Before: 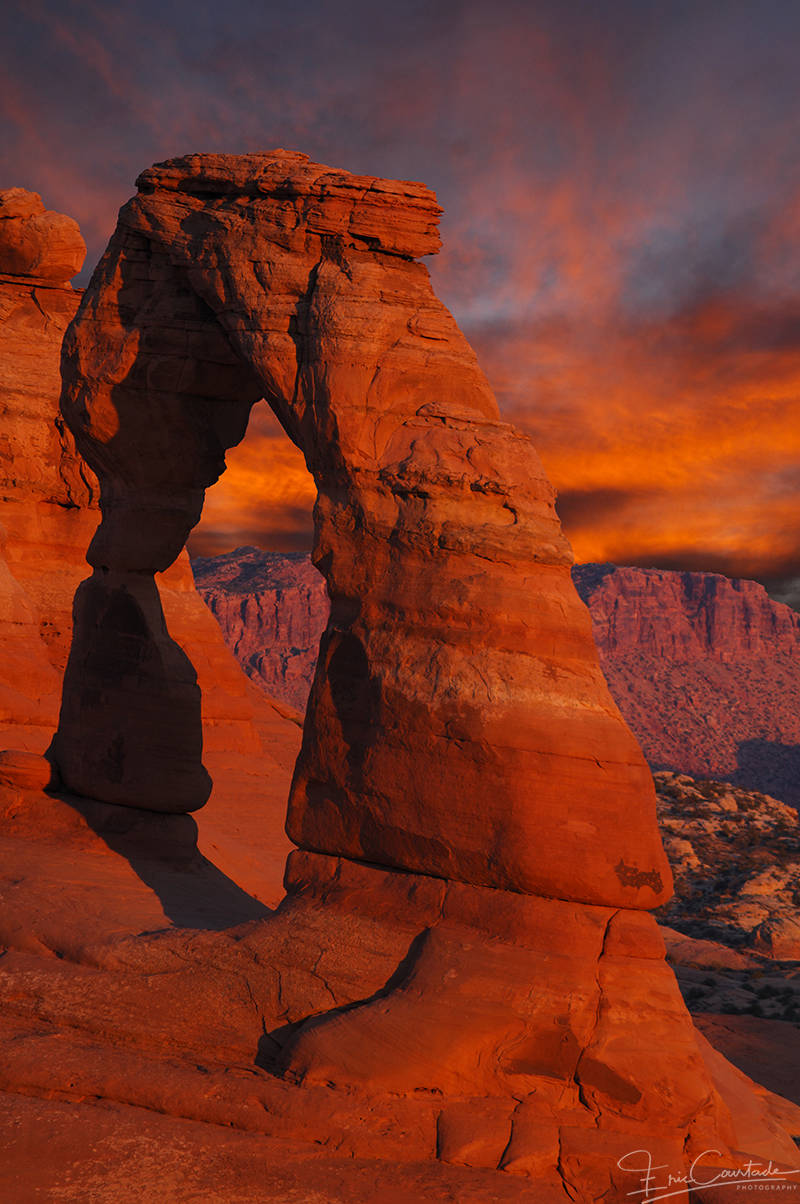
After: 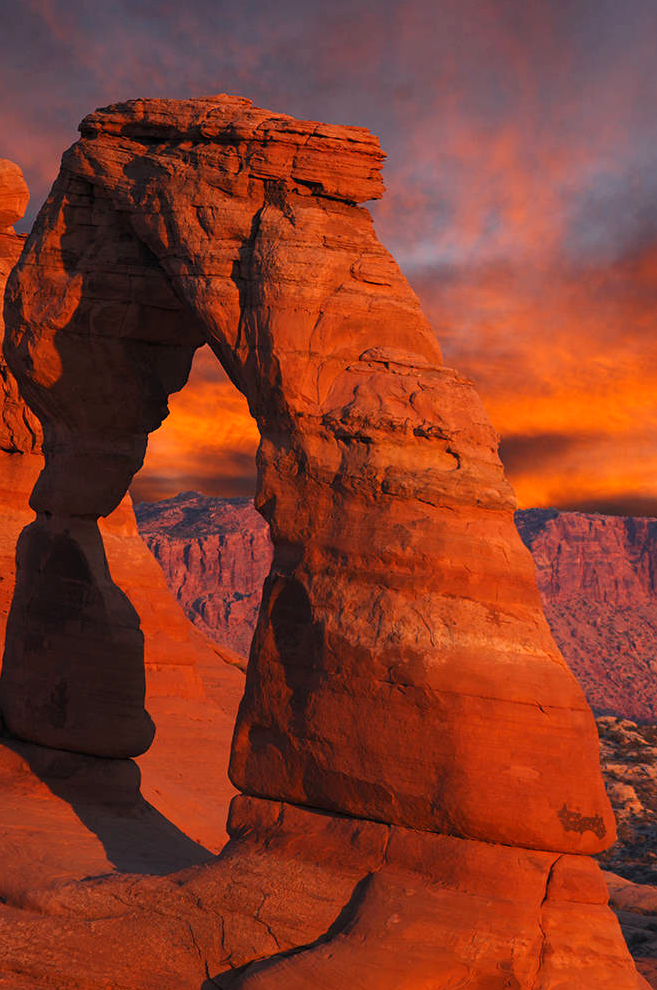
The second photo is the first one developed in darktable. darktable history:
crop and rotate: left 7.196%, top 4.574%, right 10.605%, bottom 13.178%
exposure: exposure 0.493 EV, compensate highlight preservation false
